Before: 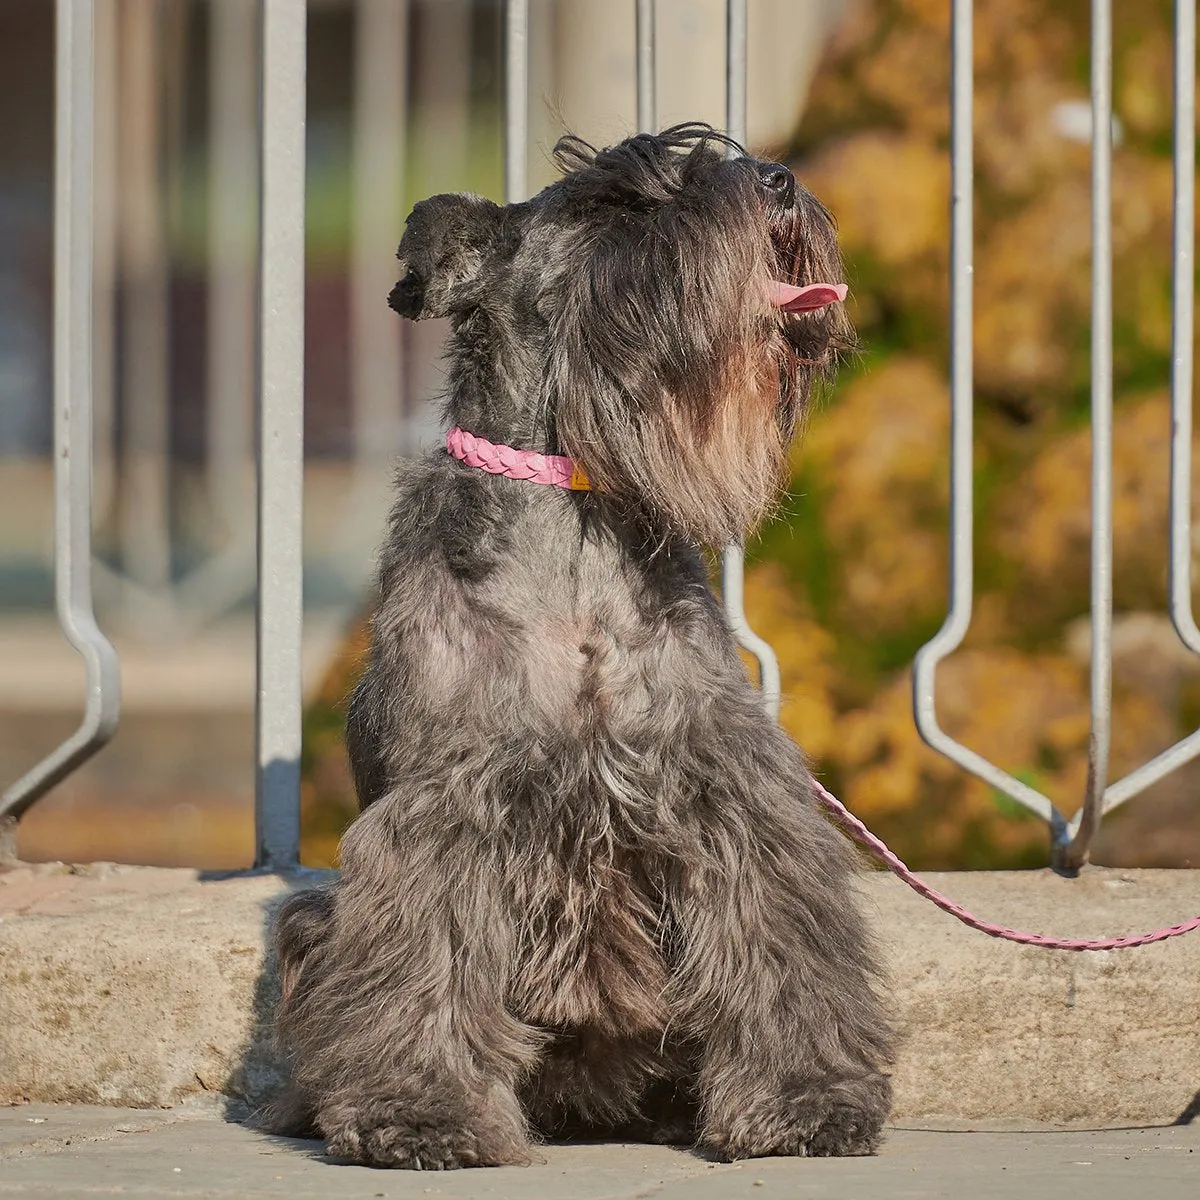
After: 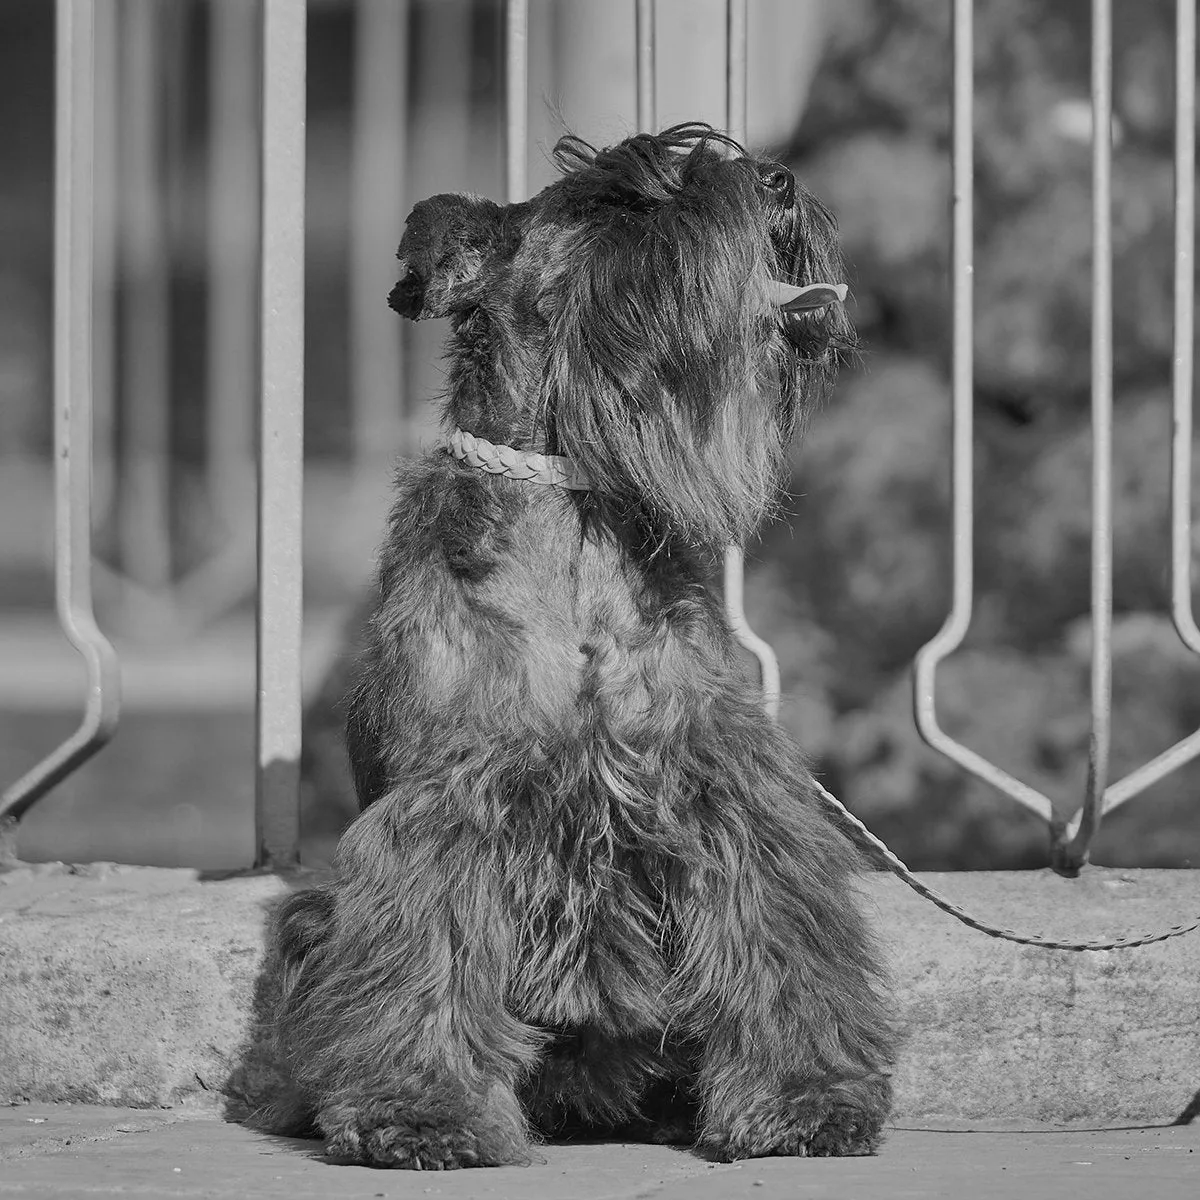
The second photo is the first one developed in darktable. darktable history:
color calibration: output gray [0.267, 0.423, 0.267, 0], illuminant as shot in camera, x 0.359, y 0.362, temperature 4576.7 K
